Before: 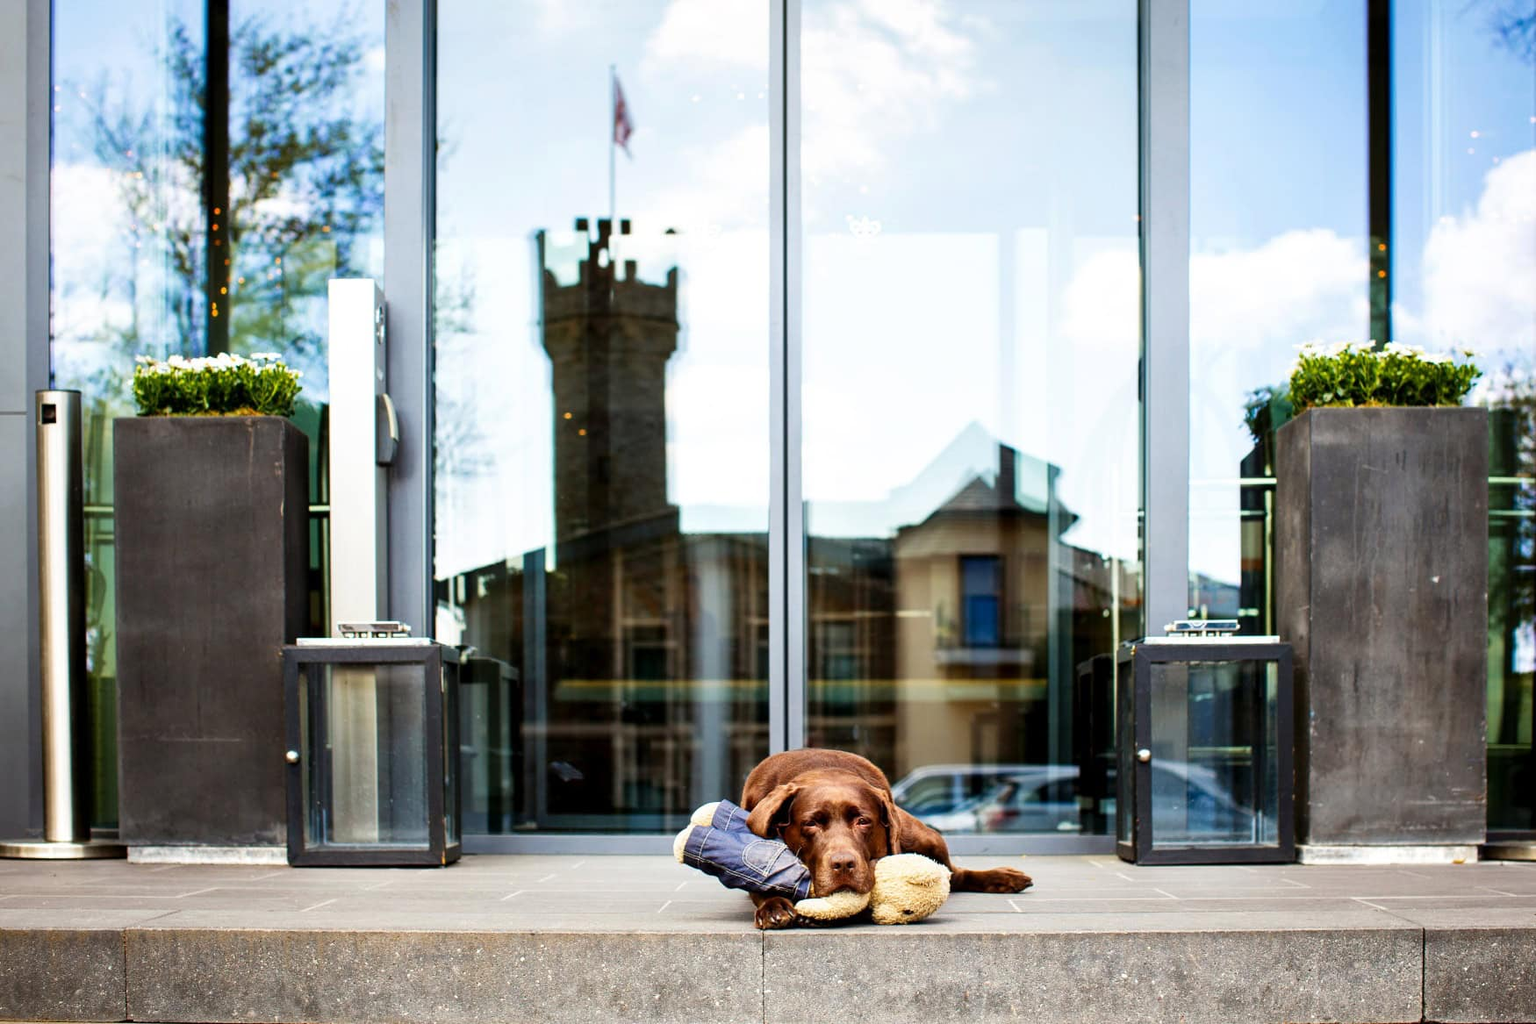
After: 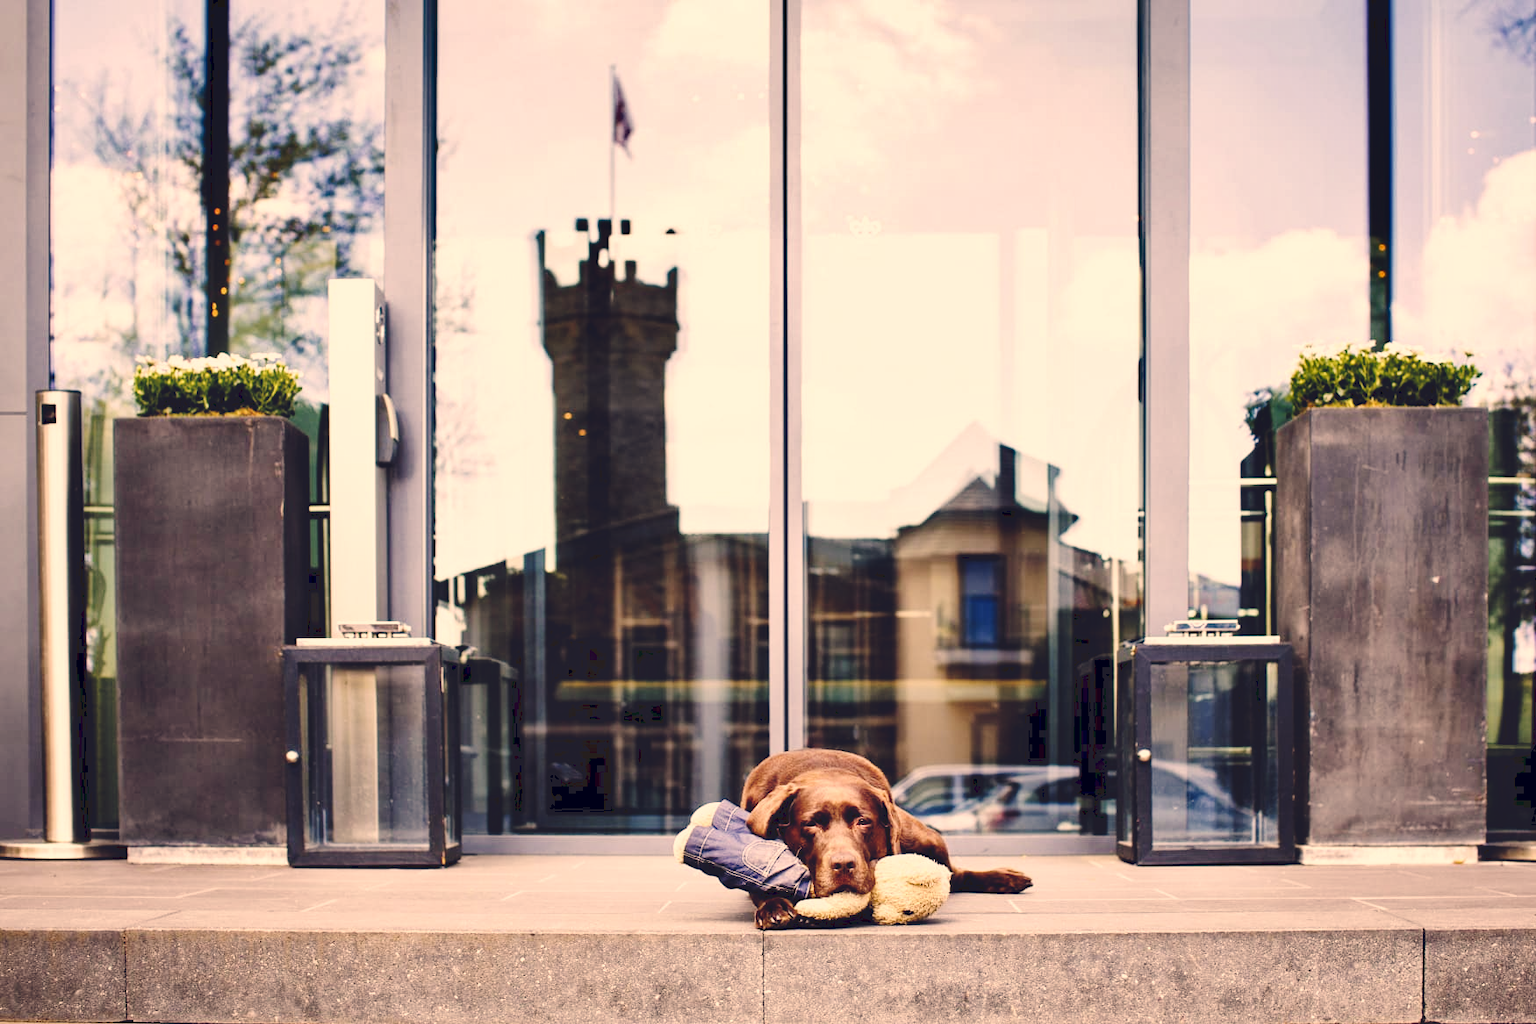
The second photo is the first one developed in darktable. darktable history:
exposure: compensate highlight preservation false
color correction: highlights a* 19.59, highlights b* 27.49, shadows a* 3.46, shadows b* -17.28, saturation 0.73
shadows and highlights: soften with gaussian
tone curve: curves: ch0 [(0, 0) (0.003, 0.112) (0.011, 0.115) (0.025, 0.111) (0.044, 0.114) (0.069, 0.126) (0.1, 0.144) (0.136, 0.164) (0.177, 0.196) (0.224, 0.249) (0.277, 0.316) (0.335, 0.401) (0.399, 0.487) (0.468, 0.571) (0.543, 0.647) (0.623, 0.728) (0.709, 0.795) (0.801, 0.866) (0.898, 0.933) (1, 1)], preserve colors none
